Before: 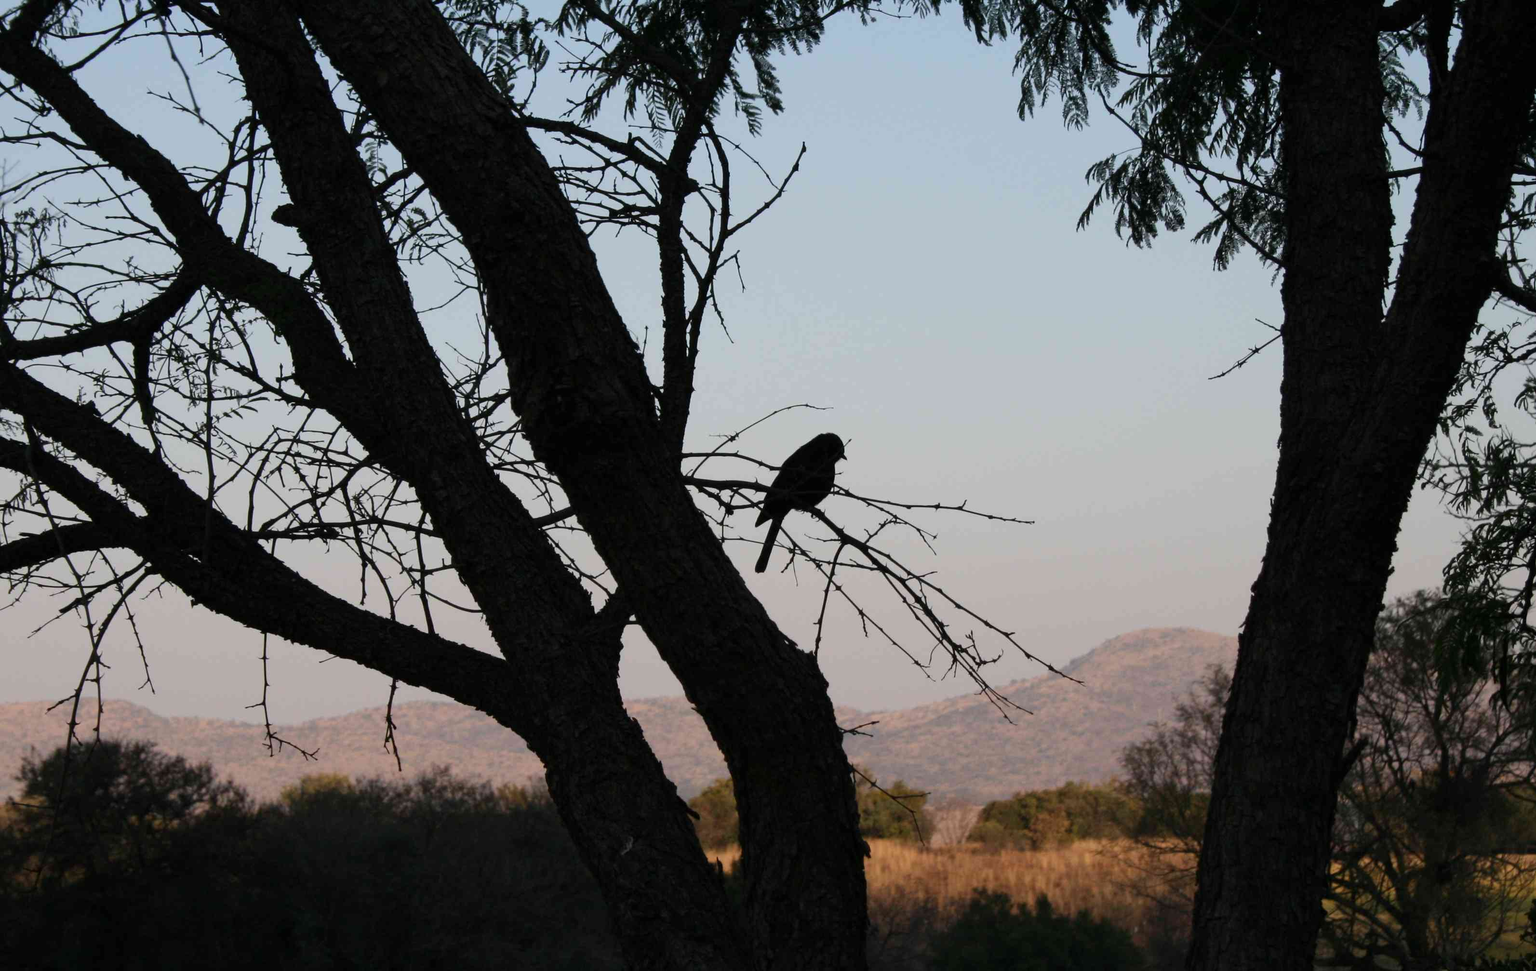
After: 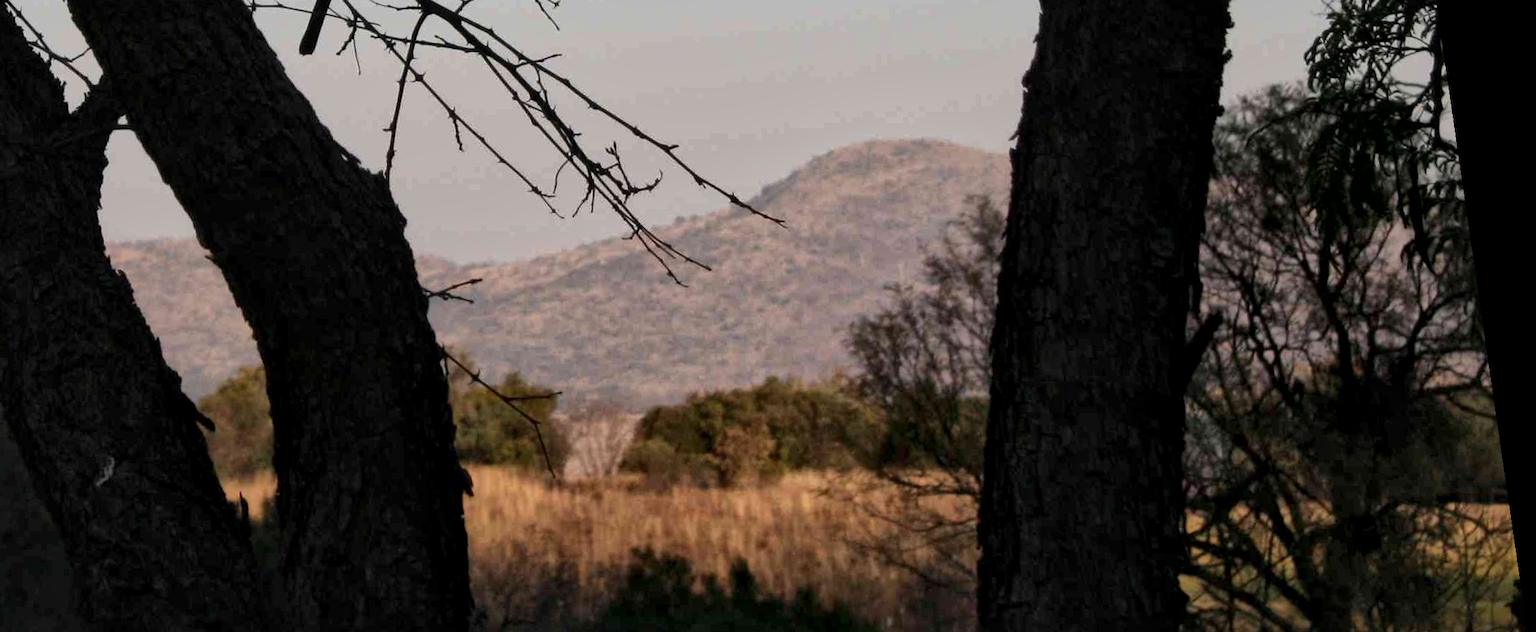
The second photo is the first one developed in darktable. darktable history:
local contrast: mode bilateral grid, contrast 20, coarseness 50, detail 171%, midtone range 0.2
rotate and perspective: rotation 0.128°, lens shift (vertical) -0.181, lens shift (horizontal) -0.044, shear 0.001, automatic cropping off
white balance: emerald 1
bloom: size 3%, threshold 100%, strength 0%
crop and rotate: left 35.509%, top 50.238%, bottom 4.934%
